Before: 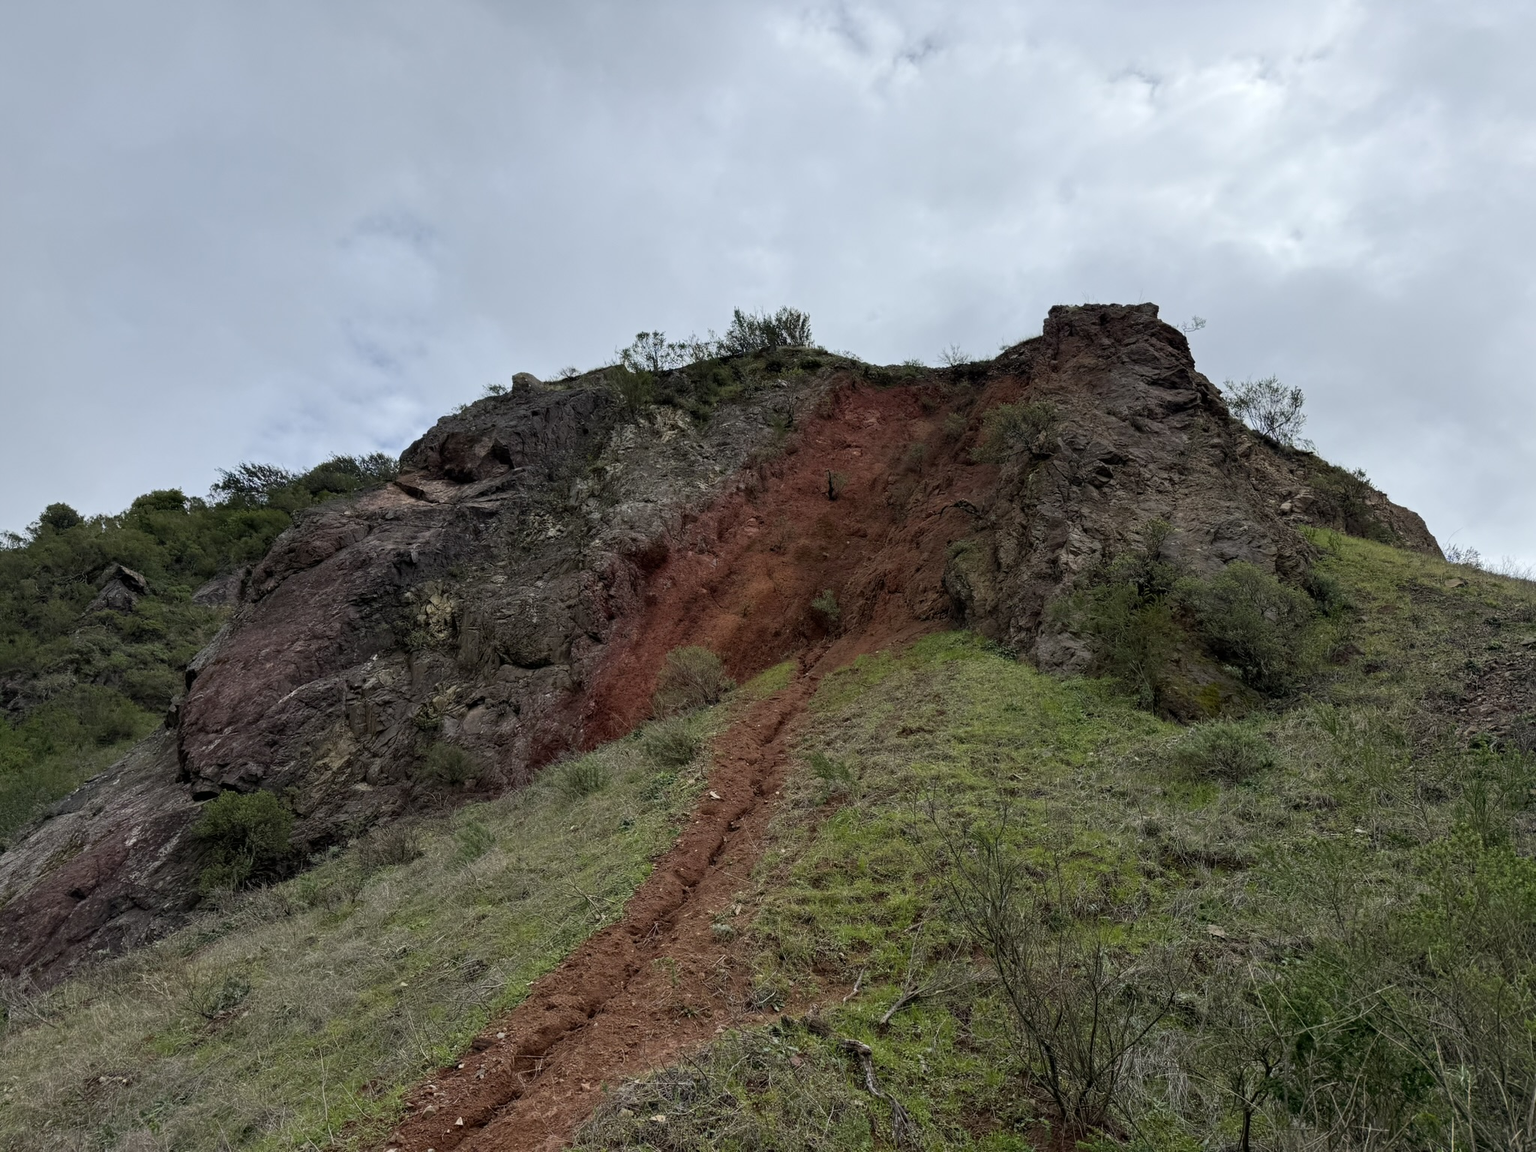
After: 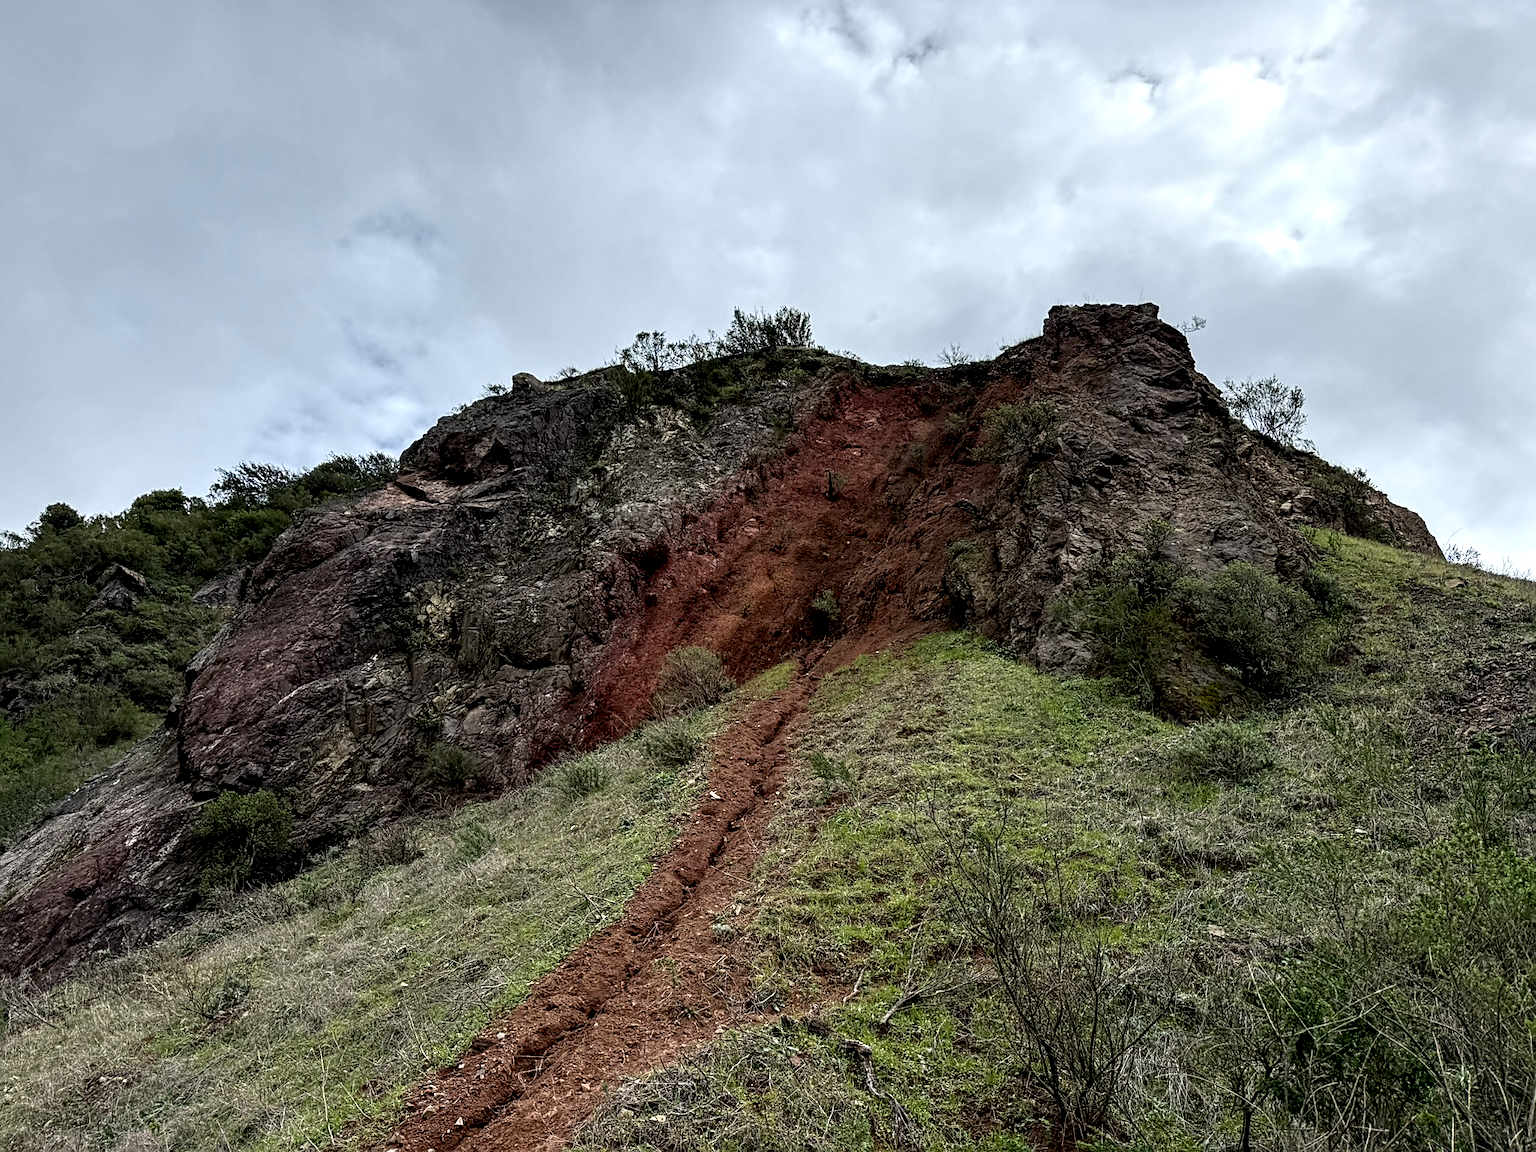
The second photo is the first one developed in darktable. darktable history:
sharpen: on, module defaults
local contrast: highlights 81%, shadows 58%, detail 175%, midtone range 0.595
